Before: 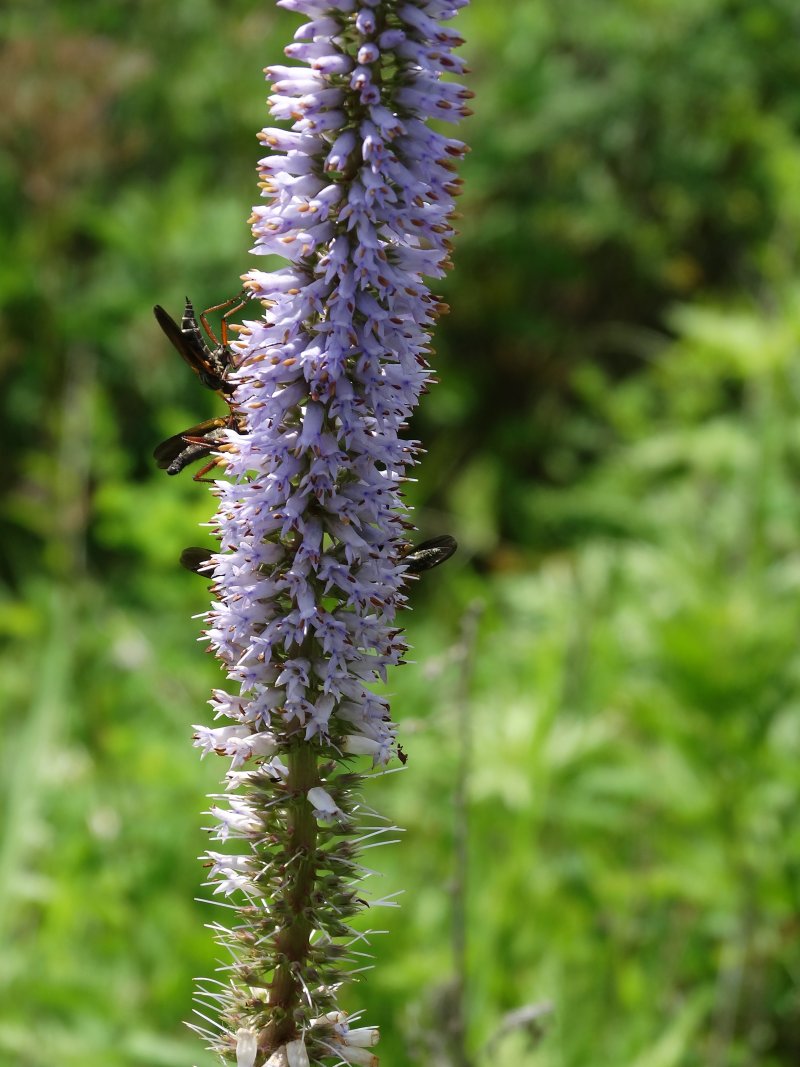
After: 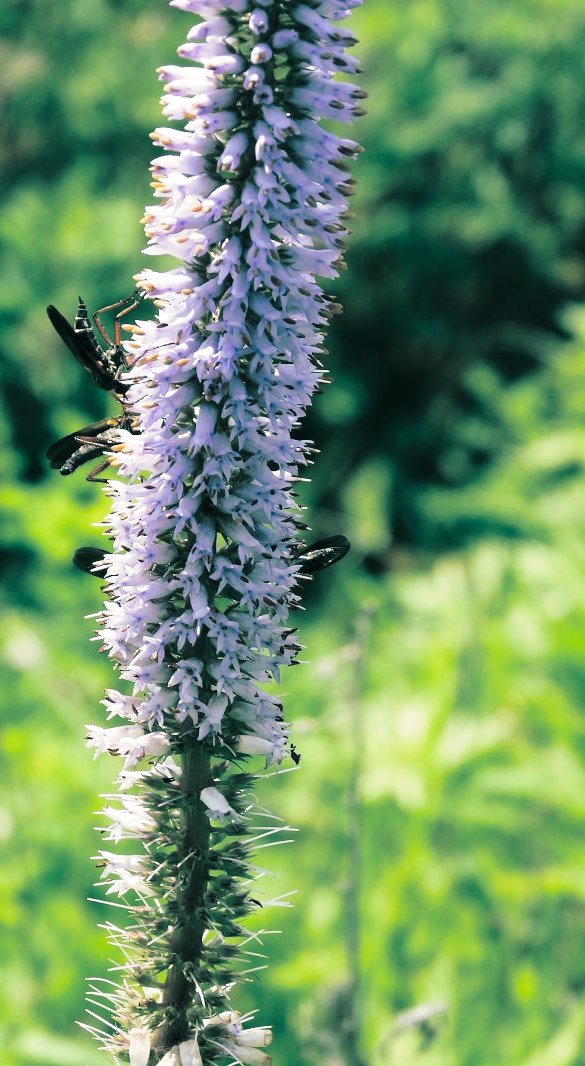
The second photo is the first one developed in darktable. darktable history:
base curve: curves: ch0 [(0, 0) (0.028, 0.03) (0.121, 0.232) (0.46, 0.748) (0.859, 0.968) (1, 1)], preserve colors none
split-toning: shadows › hue 186.43°, highlights › hue 49.29°, compress 30.29%
crop: left 13.443%, right 13.31%
